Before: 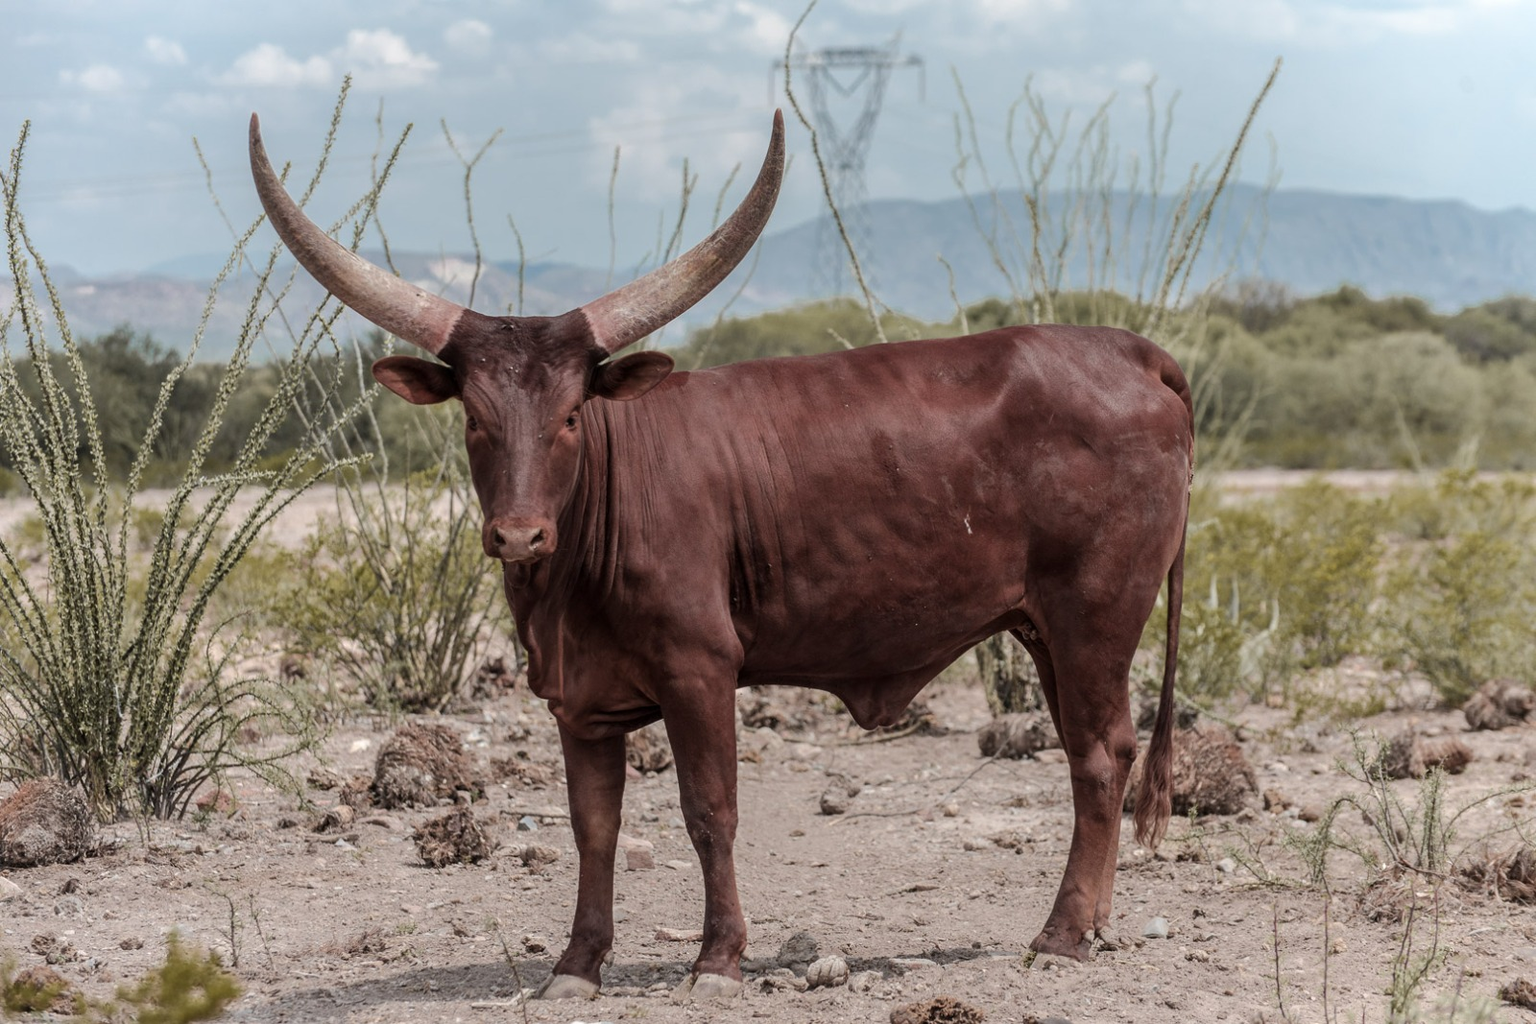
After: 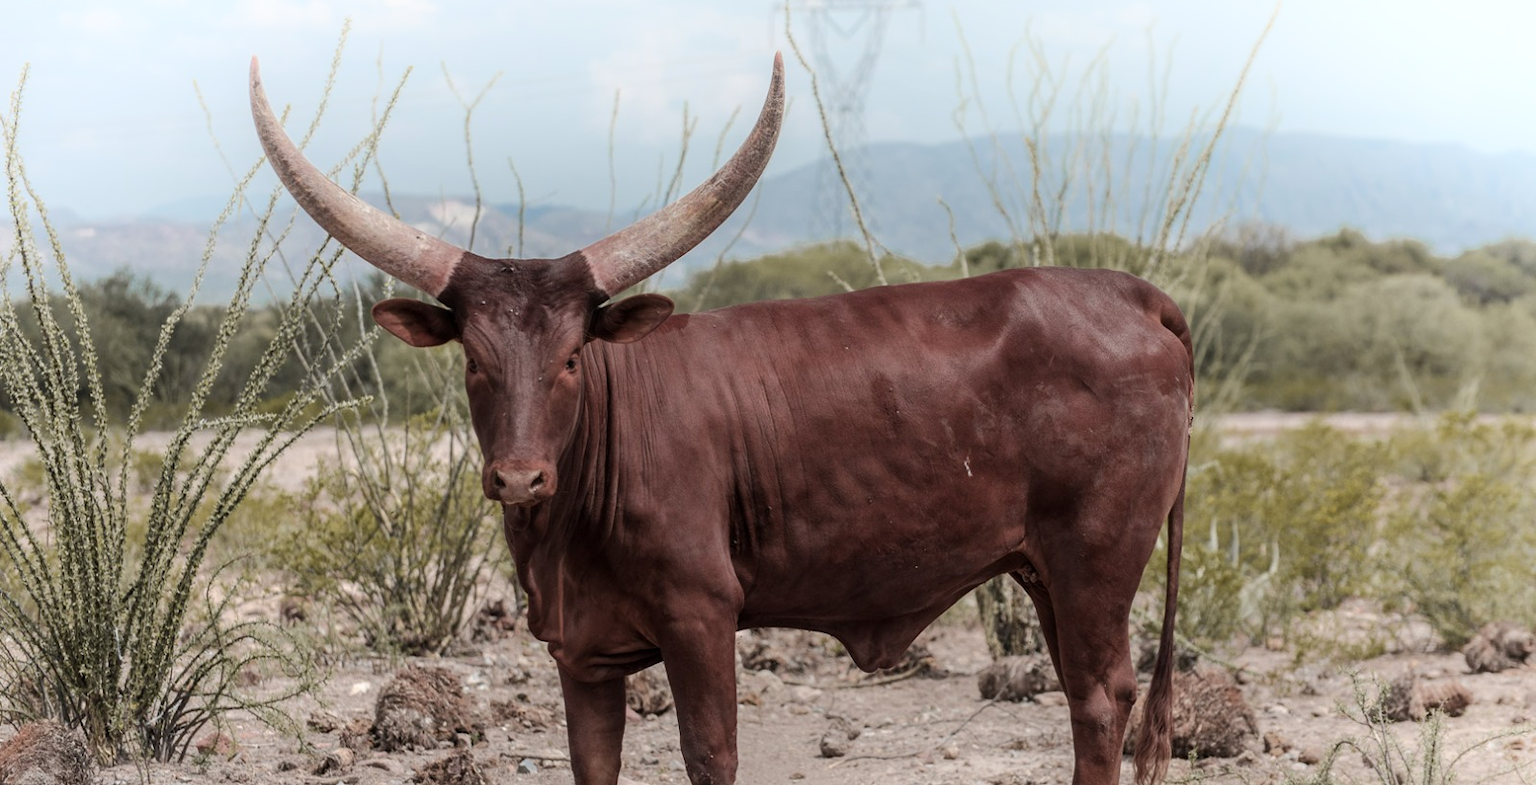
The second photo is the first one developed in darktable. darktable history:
crop: top 5.667%, bottom 17.637%
shadows and highlights: shadows -21.3, highlights 100, soften with gaussian
